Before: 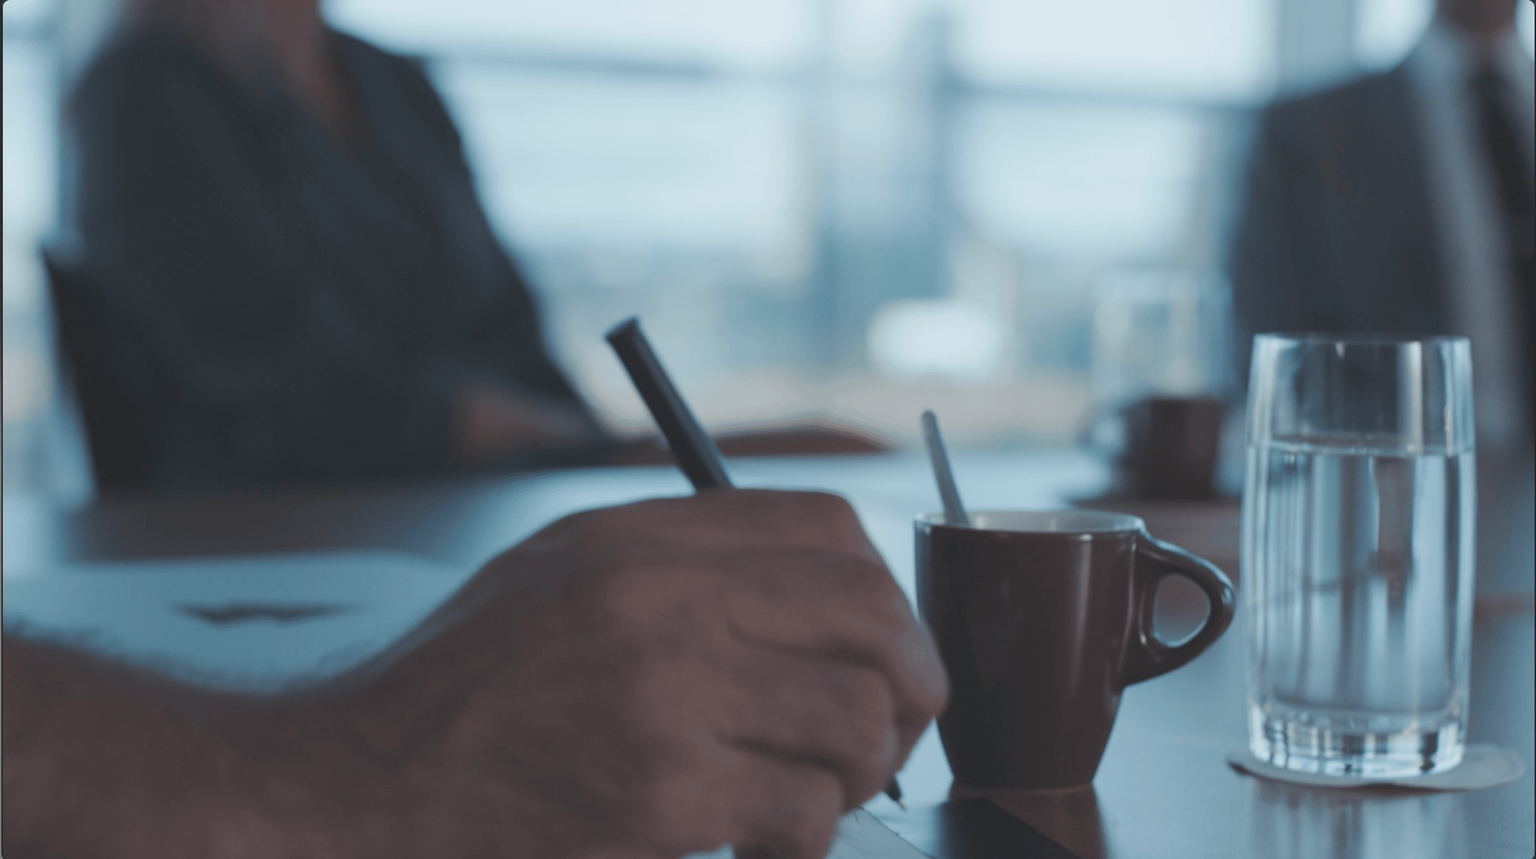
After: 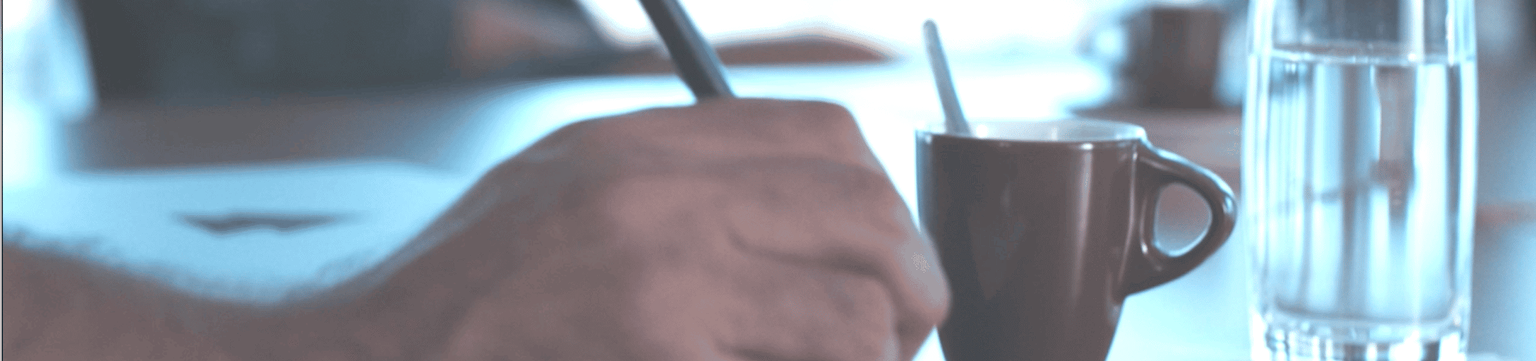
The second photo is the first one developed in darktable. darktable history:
crop: top 45.551%, bottom 12.262%
exposure: black level correction 0, exposure 1.5 EV, compensate exposure bias true, compensate highlight preservation false
